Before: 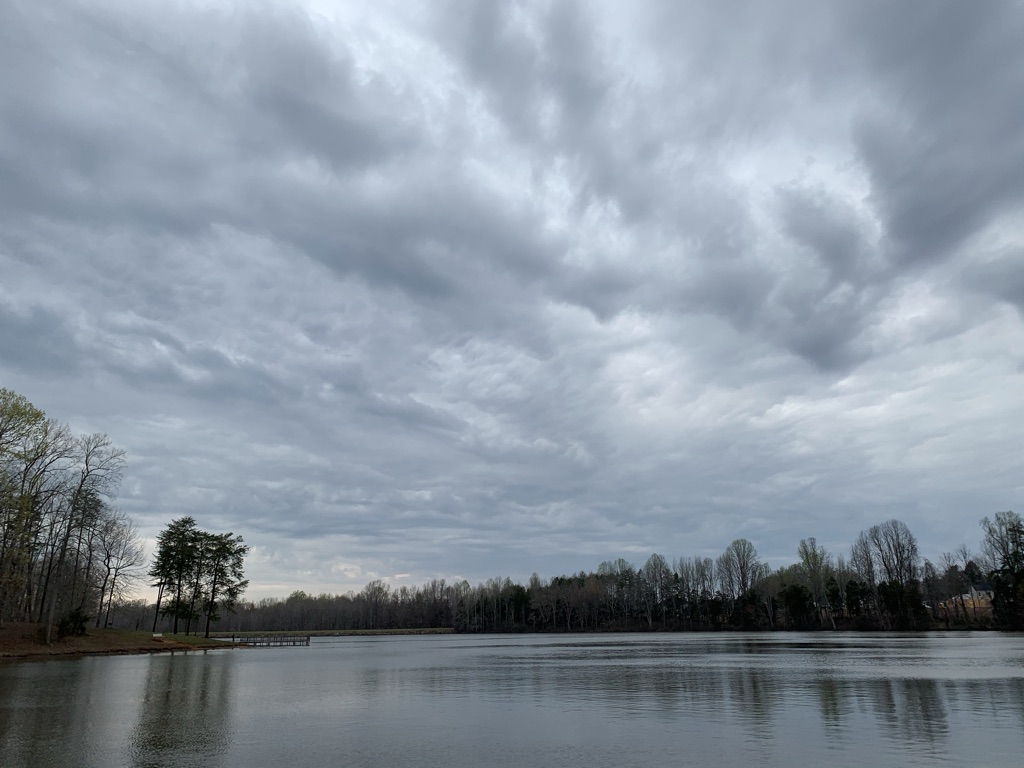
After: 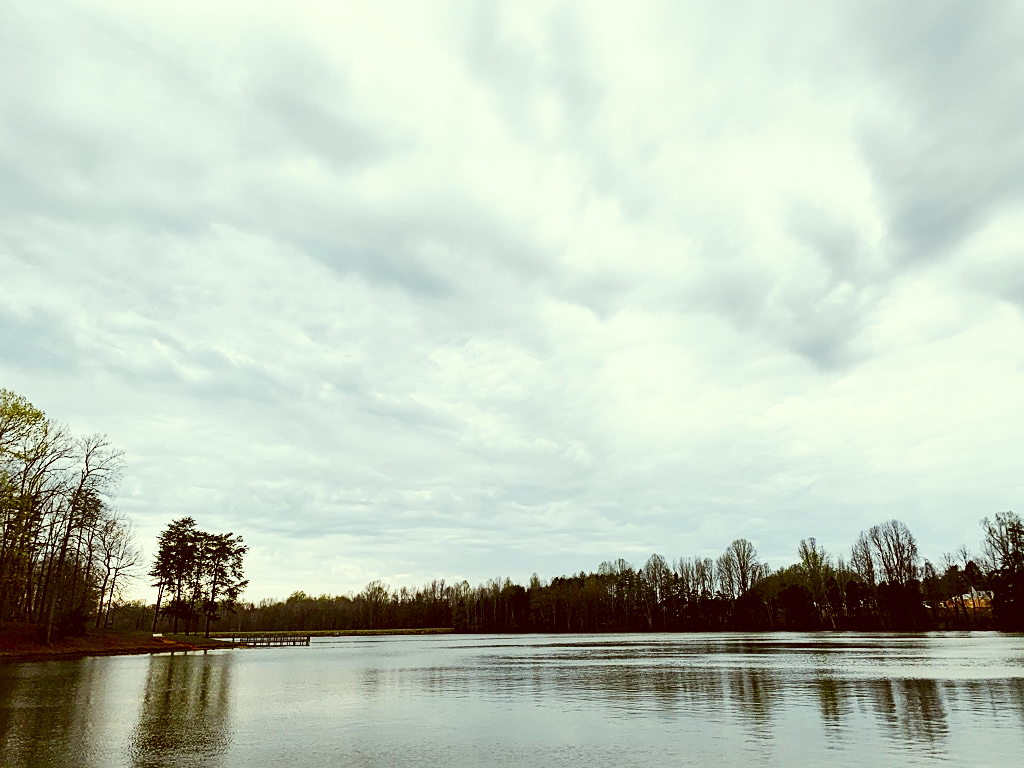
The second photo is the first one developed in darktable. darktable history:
color correction: highlights a* -5.32, highlights b* 9.8, shadows a* 9.4, shadows b* 24.35
tone curve: curves: ch0 [(0, 0) (0.227, 0.17) (0.766, 0.774) (1, 1)]; ch1 [(0, 0) (0.114, 0.127) (0.437, 0.452) (0.498, 0.495) (0.579, 0.602) (1, 1)]; ch2 [(0, 0) (0.233, 0.259) (0.493, 0.492) (0.568, 0.596) (1, 1)], color space Lab, independent channels, preserve colors none
sharpen: on, module defaults
levels: white 99.9%
base curve: curves: ch0 [(0, 0) (0.007, 0.004) (0.027, 0.03) (0.046, 0.07) (0.207, 0.54) (0.442, 0.872) (0.673, 0.972) (1, 1)], preserve colors none
